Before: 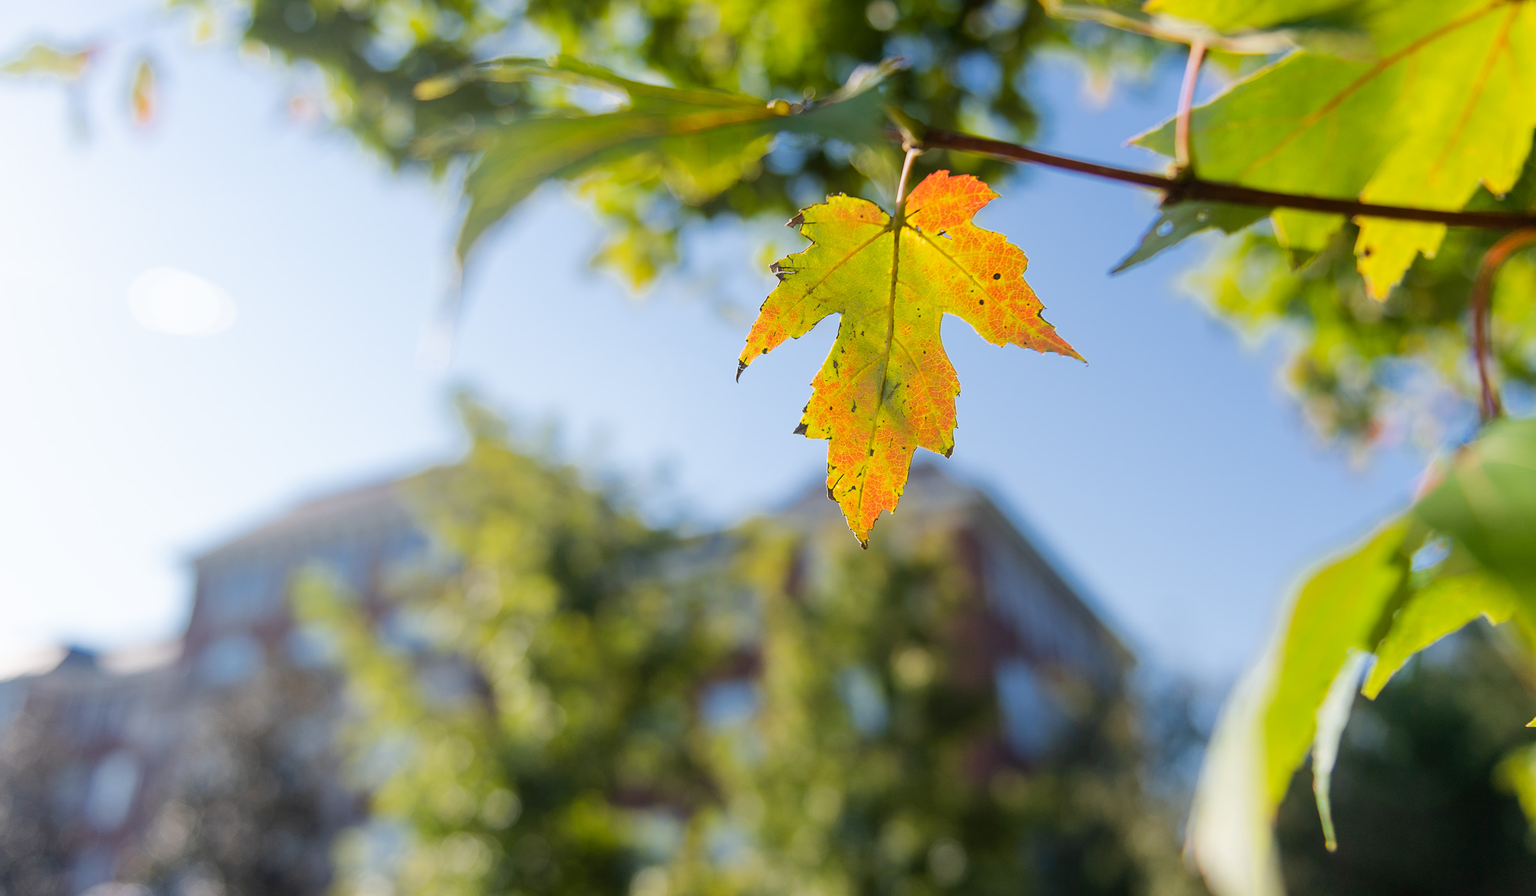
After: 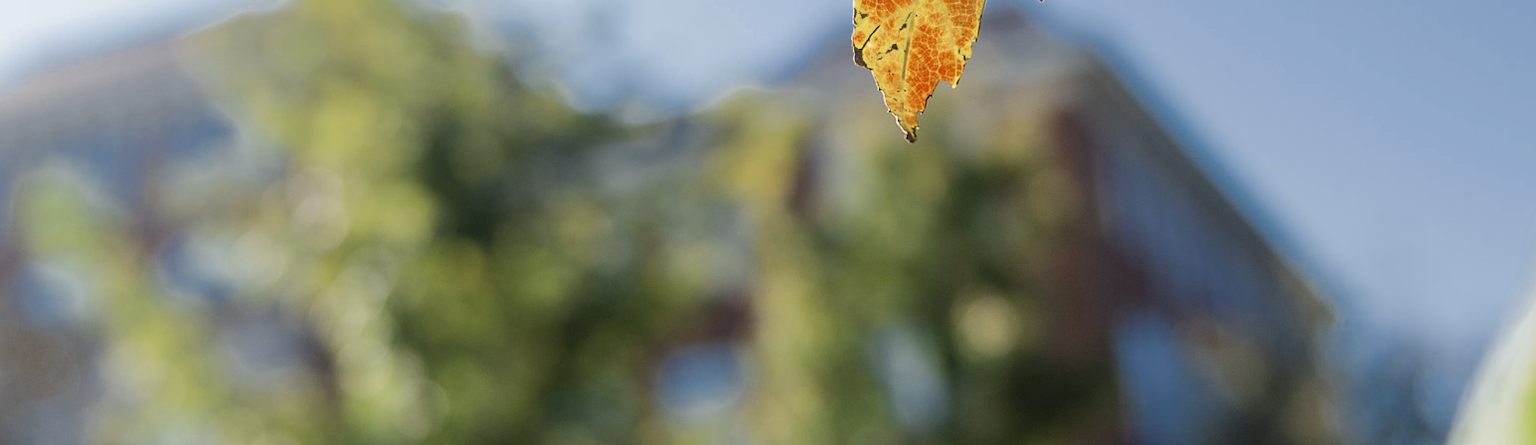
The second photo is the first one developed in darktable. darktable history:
crop: left 18.091%, top 51.13%, right 17.525%, bottom 16.85%
color zones: curves: ch0 [(0, 0.5) (0.125, 0.4) (0.25, 0.5) (0.375, 0.4) (0.5, 0.4) (0.625, 0.35) (0.75, 0.35) (0.875, 0.5)]; ch1 [(0, 0.35) (0.125, 0.45) (0.25, 0.35) (0.375, 0.35) (0.5, 0.35) (0.625, 0.35) (0.75, 0.45) (0.875, 0.35)]; ch2 [(0, 0.6) (0.125, 0.5) (0.25, 0.5) (0.375, 0.6) (0.5, 0.6) (0.625, 0.5) (0.75, 0.5) (0.875, 0.5)]
